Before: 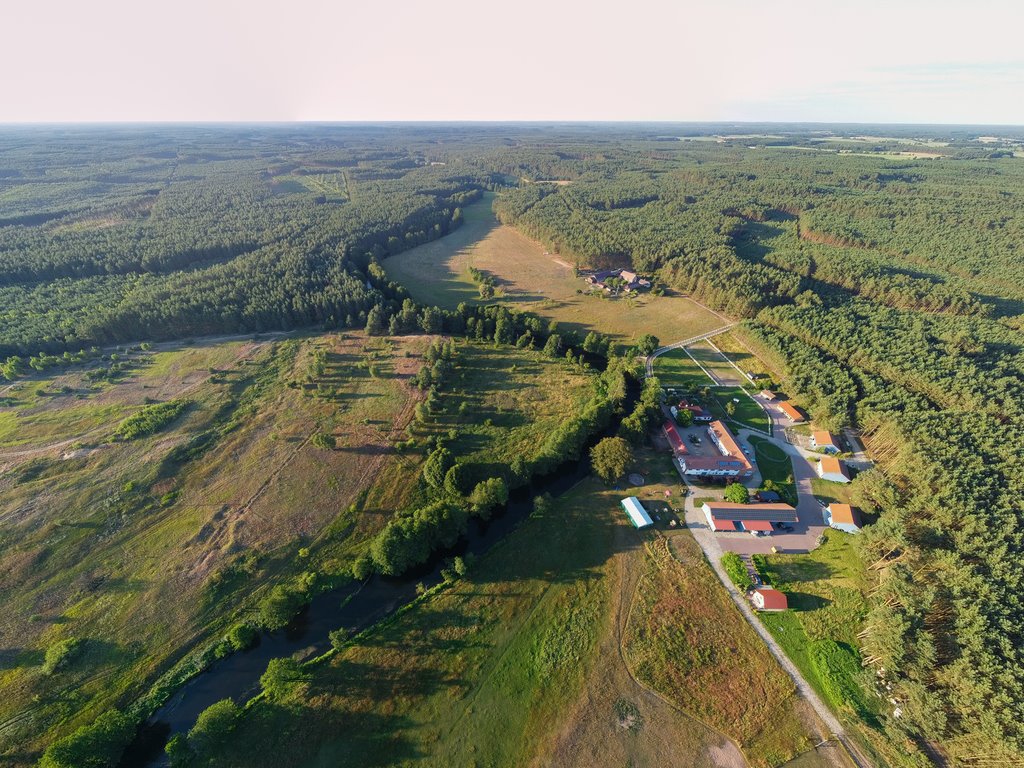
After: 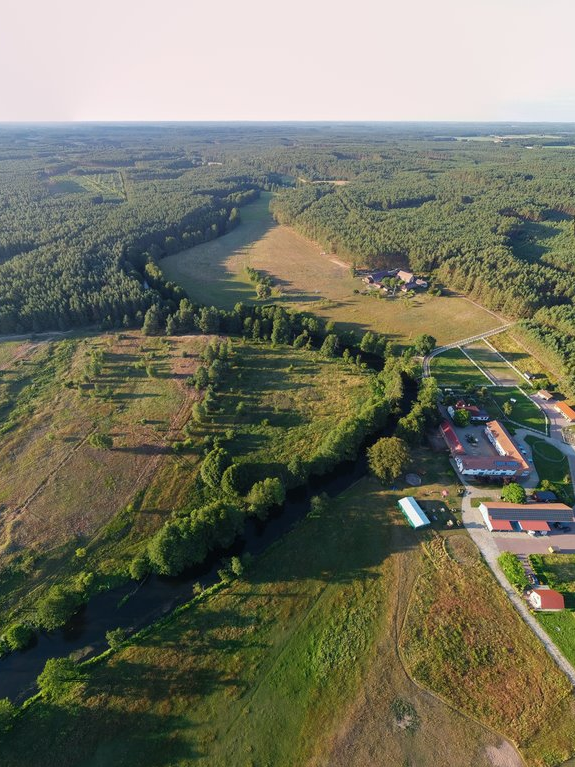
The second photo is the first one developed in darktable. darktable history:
crop: left 21.821%, right 22.012%, bottom 0.008%
